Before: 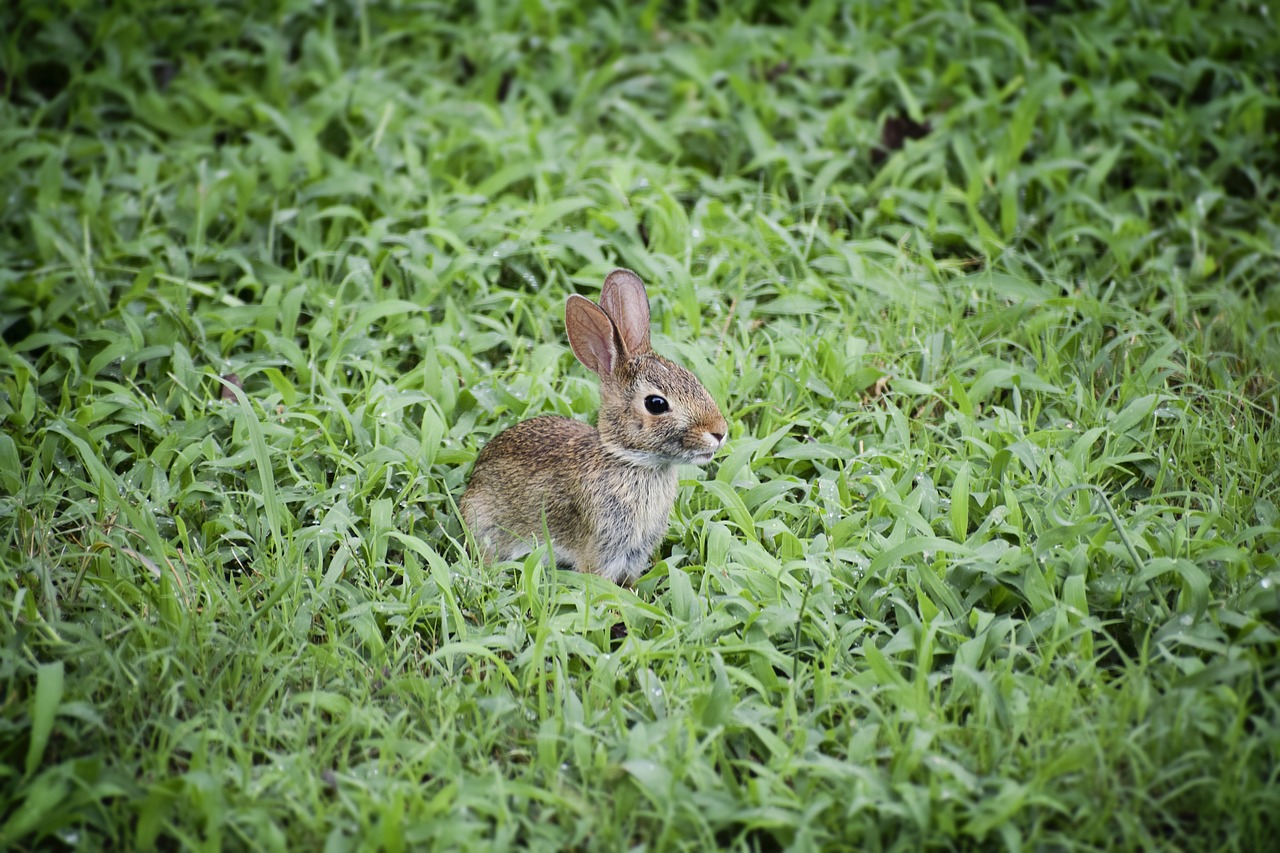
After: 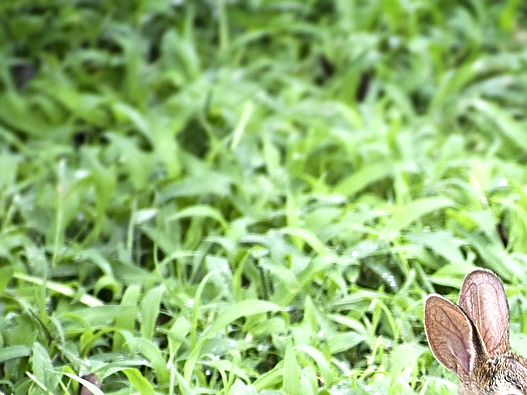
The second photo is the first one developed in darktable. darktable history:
exposure: black level correction 0, exposure 0.883 EV, compensate exposure bias true, compensate highlight preservation false
crop and rotate: left 11.017%, top 0.11%, right 47.748%, bottom 53.526%
sharpen: on, module defaults
